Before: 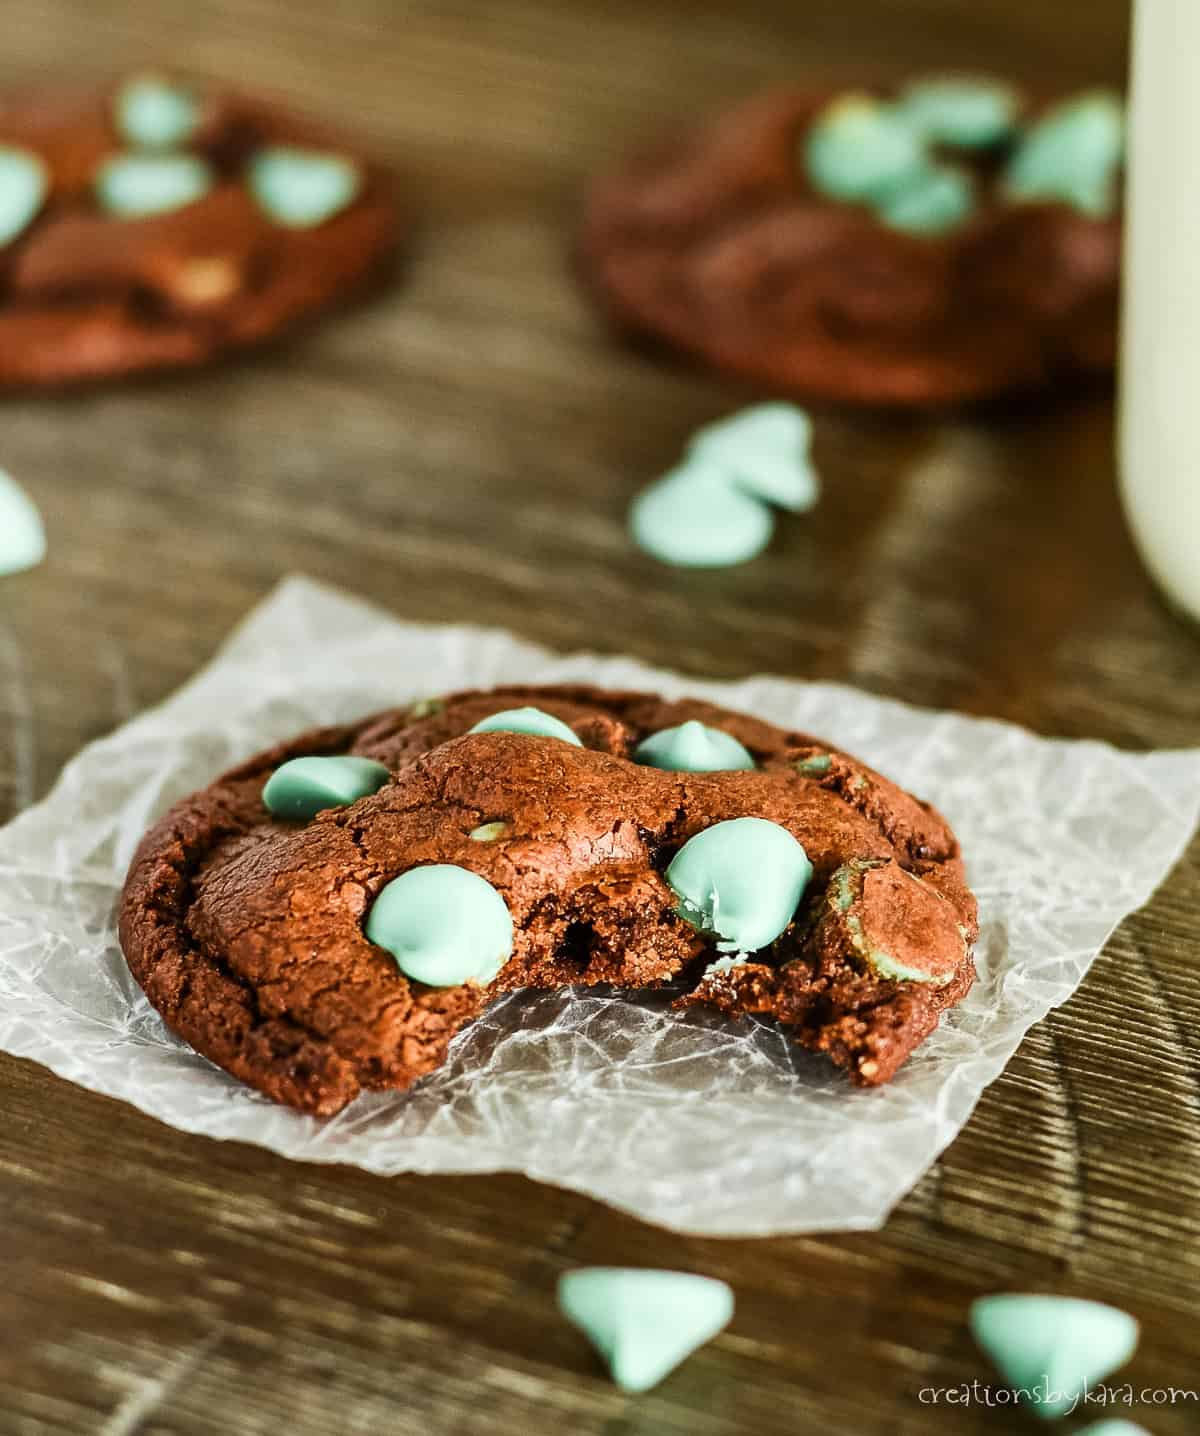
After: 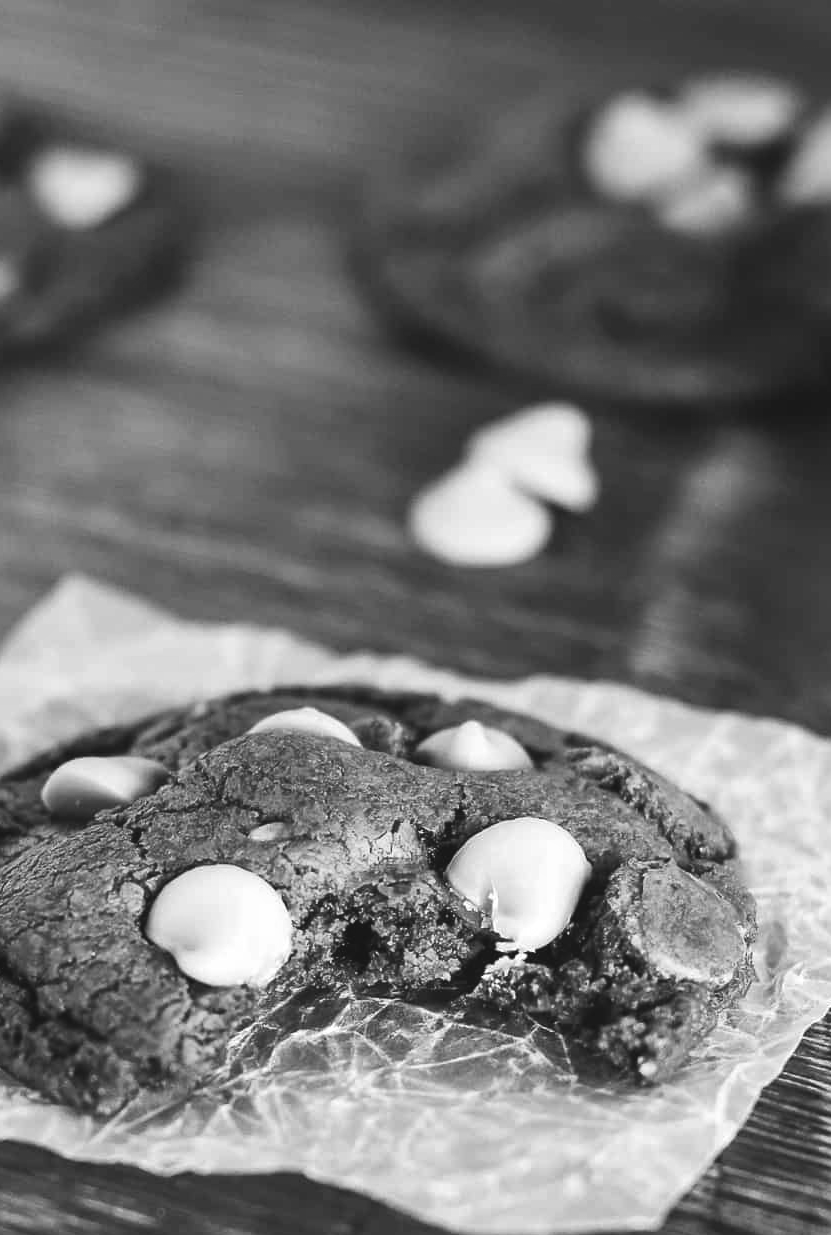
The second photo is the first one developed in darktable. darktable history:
crop: left 18.479%, right 12.2%, bottom 13.971%
monochrome: on, module defaults
exposure: black level correction -0.008, exposure 0.067 EV, compensate highlight preservation false
